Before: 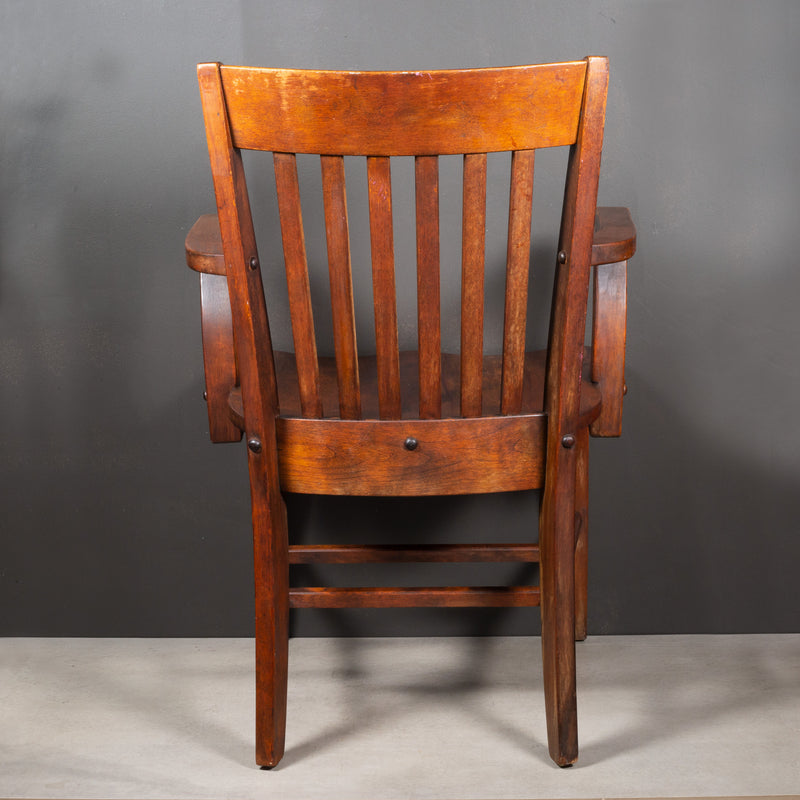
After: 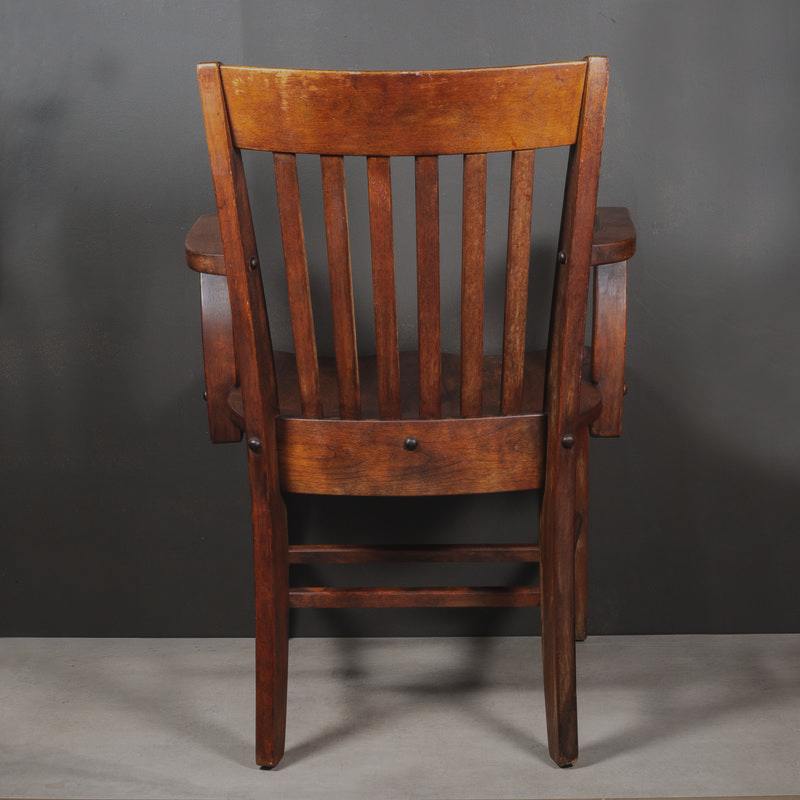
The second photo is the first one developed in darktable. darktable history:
exposure: black level correction -0.016, exposure -1.054 EV, compensate exposure bias true, compensate highlight preservation false
local contrast: on, module defaults
